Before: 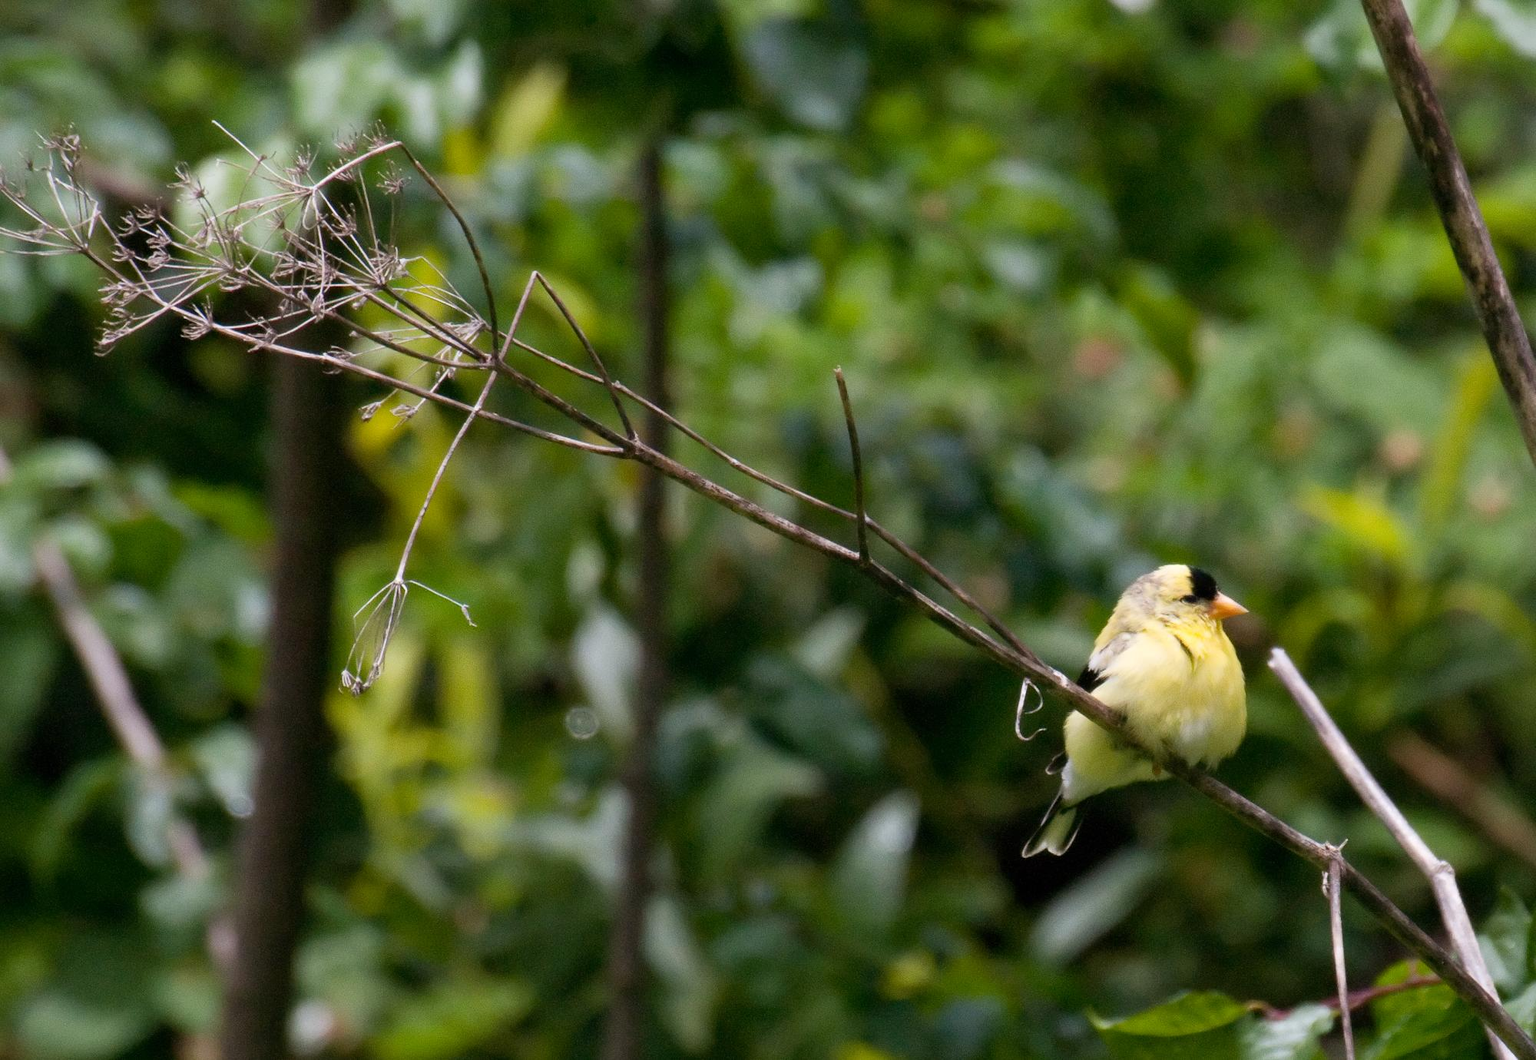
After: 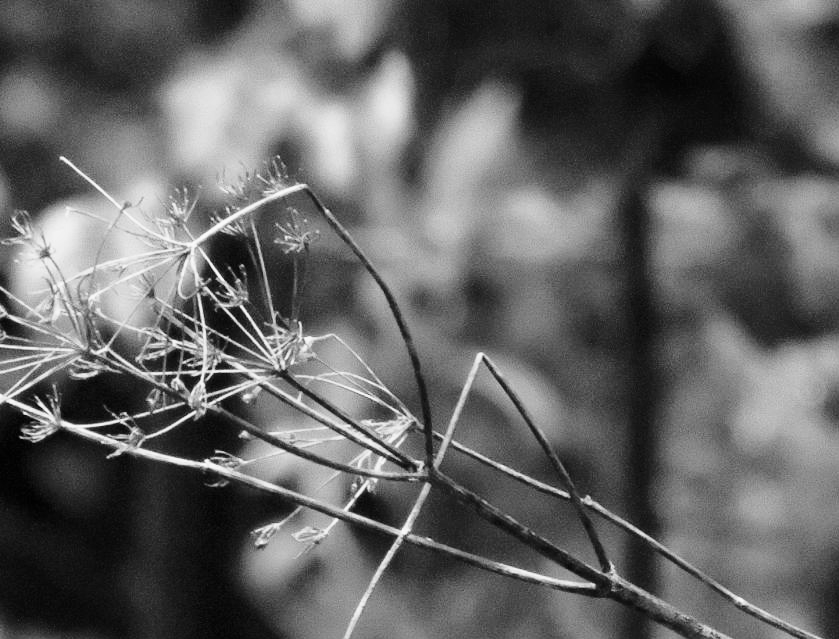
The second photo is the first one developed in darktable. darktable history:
color calibration: output gray [0.22, 0.42, 0.37, 0], gray › normalize channels true, illuminant same as pipeline (D50), adaptation XYZ, x 0.346, y 0.359, gamut compression 0
base curve: curves: ch0 [(0, 0) (0.028, 0.03) (0.121, 0.232) (0.46, 0.748) (0.859, 0.968) (1, 1)]
crop and rotate: left 10.817%, top 0.062%, right 47.194%, bottom 53.626%
velvia: on, module defaults
